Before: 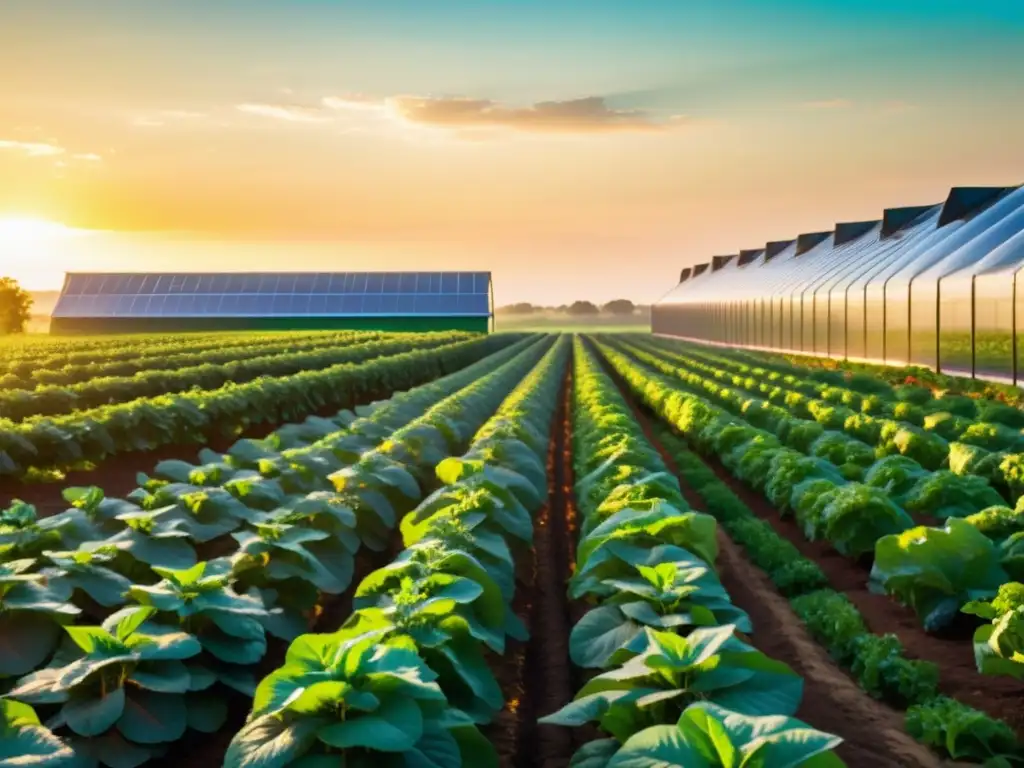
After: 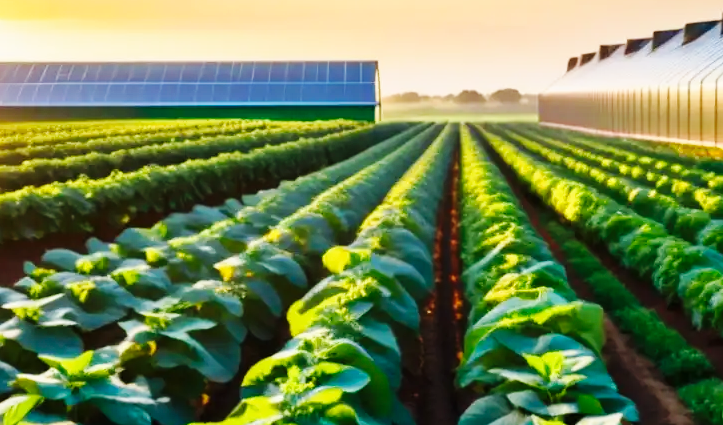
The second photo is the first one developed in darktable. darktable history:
crop: left 11.115%, top 27.593%, right 18.234%, bottom 16.999%
base curve: curves: ch0 [(0, 0) (0.032, 0.025) (0.121, 0.166) (0.206, 0.329) (0.605, 0.79) (1, 1)], preserve colors none
